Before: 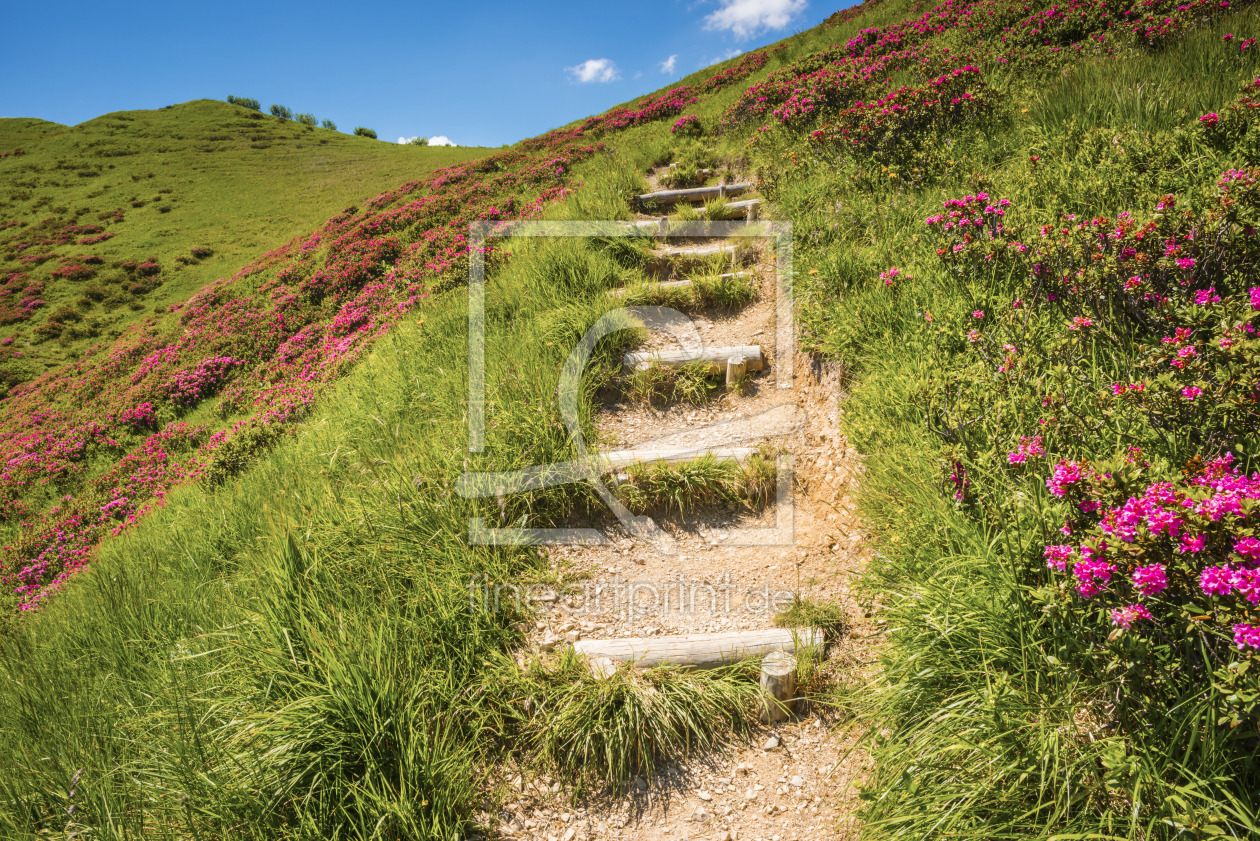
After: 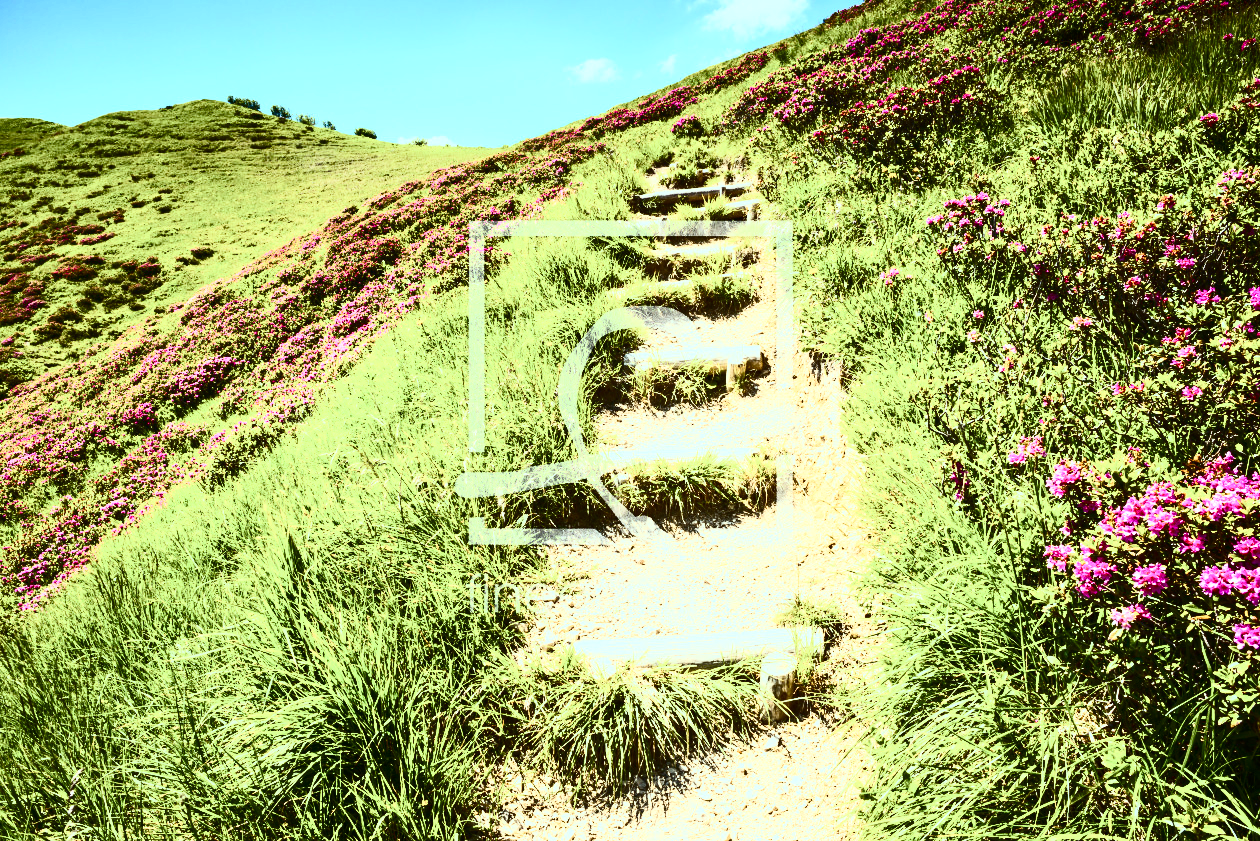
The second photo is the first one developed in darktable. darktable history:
contrast brightness saturation: contrast 0.924, brightness 0.198
color balance rgb: highlights gain › chroma 4.081%, highlights gain › hue 200.58°, perceptual saturation grading › global saturation 20%, perceptual saturation grading › highlights -50.571%, perceptual saturation grading › shadows 30.421%, perceptual brilliance grading › global brilliance 12.423%
